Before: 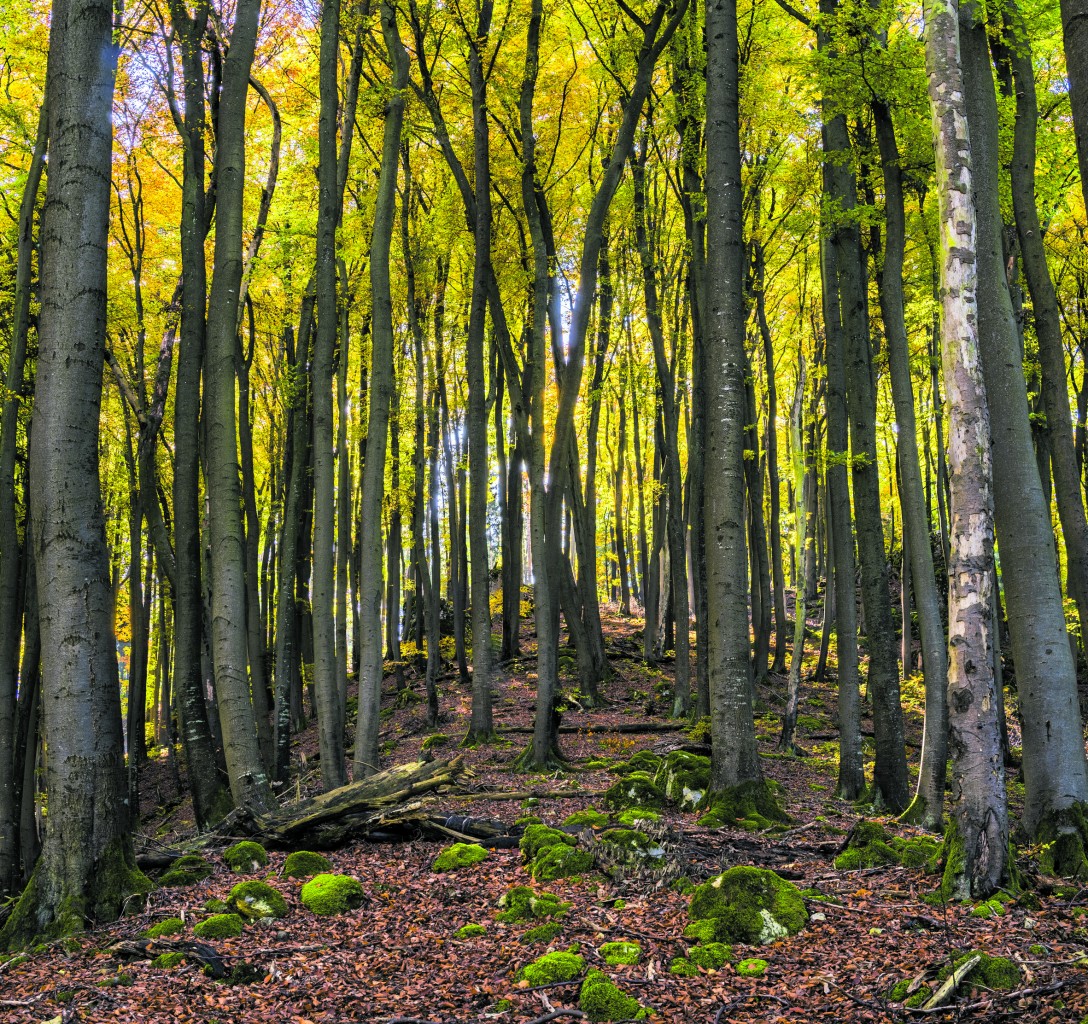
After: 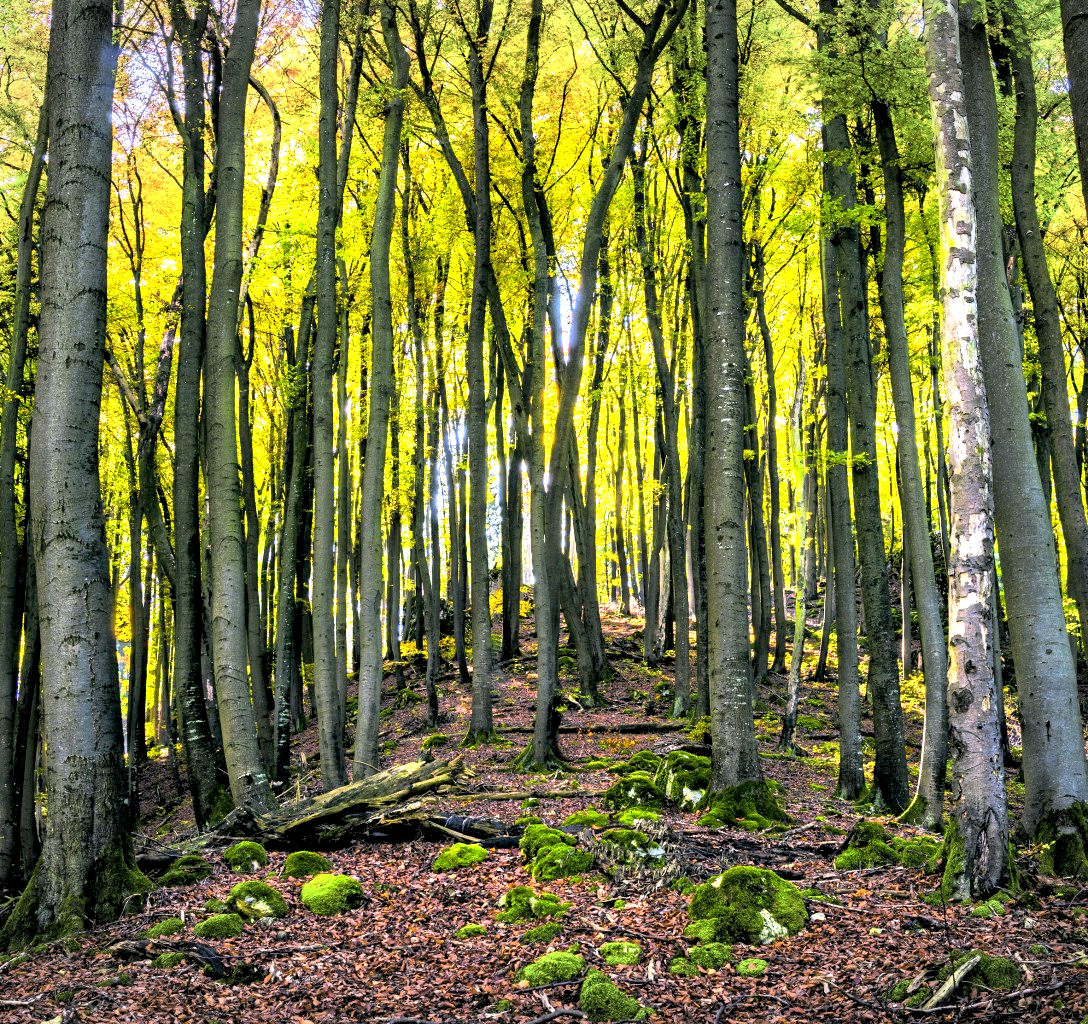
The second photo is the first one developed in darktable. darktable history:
exposure: black level correction 0.008, exposure 0.971 EV, compensate highlight preservation false
vignetting: fall-off start 99.53%, brightness -0.401, saturation -0.298, width/height ratio 1.324
